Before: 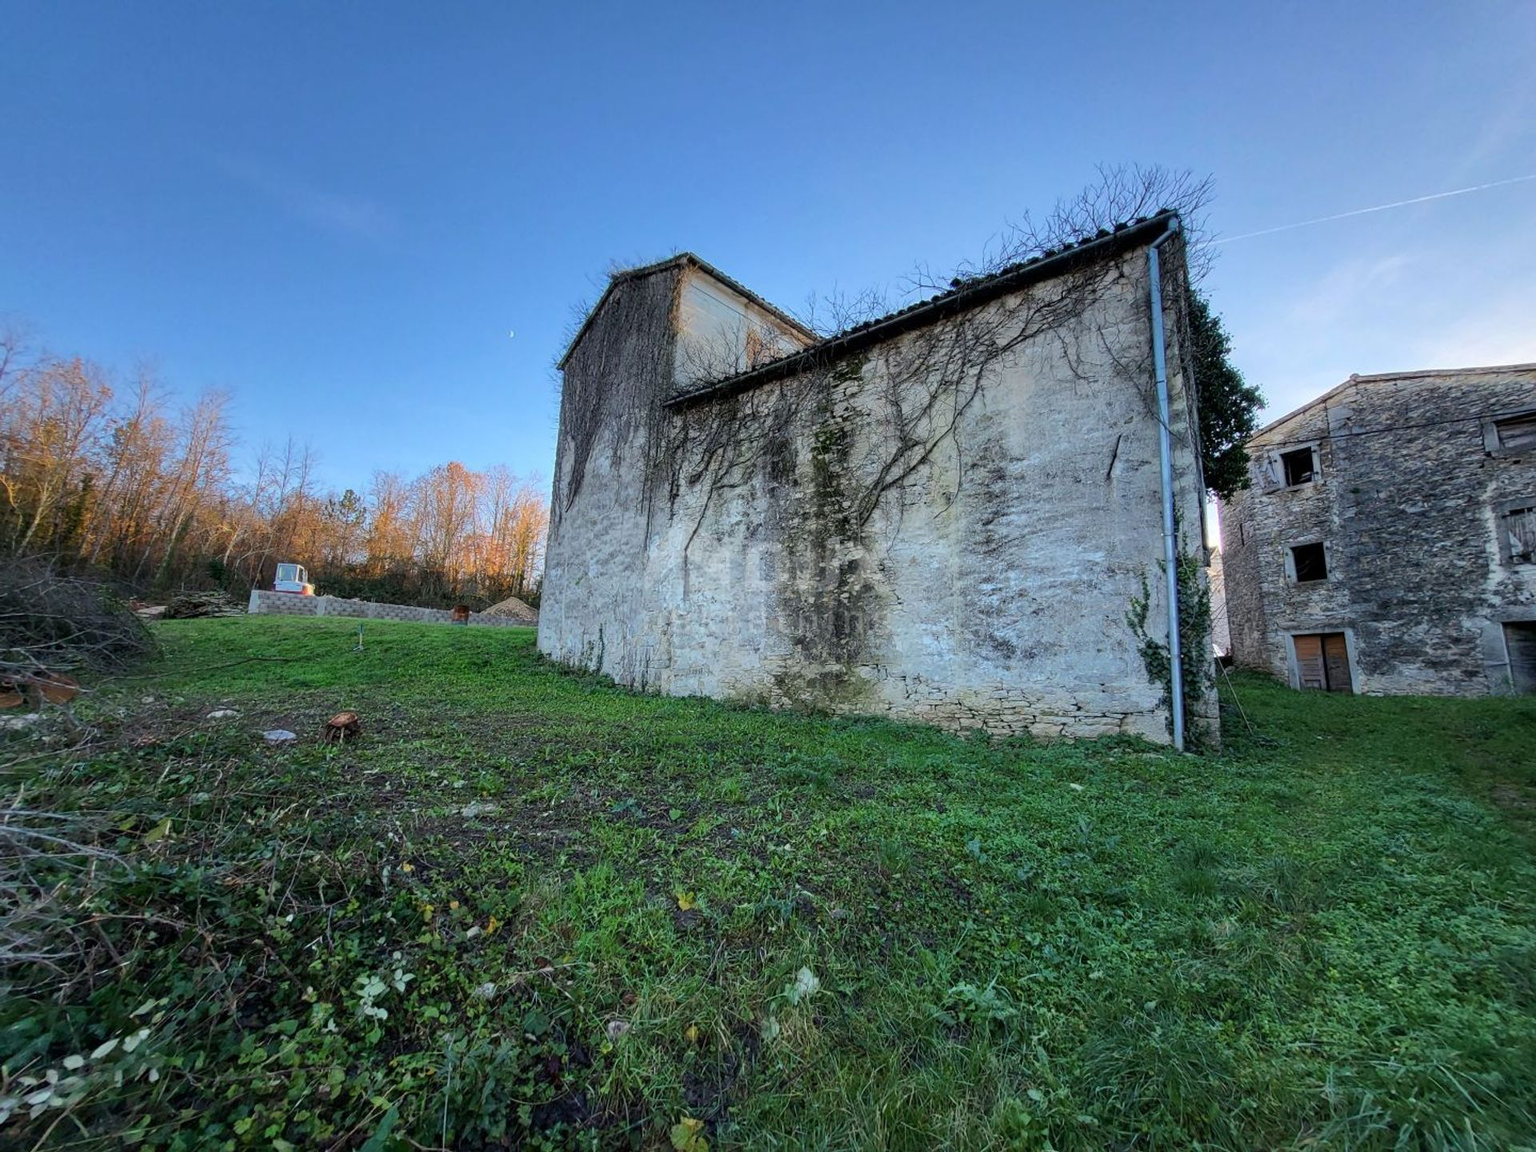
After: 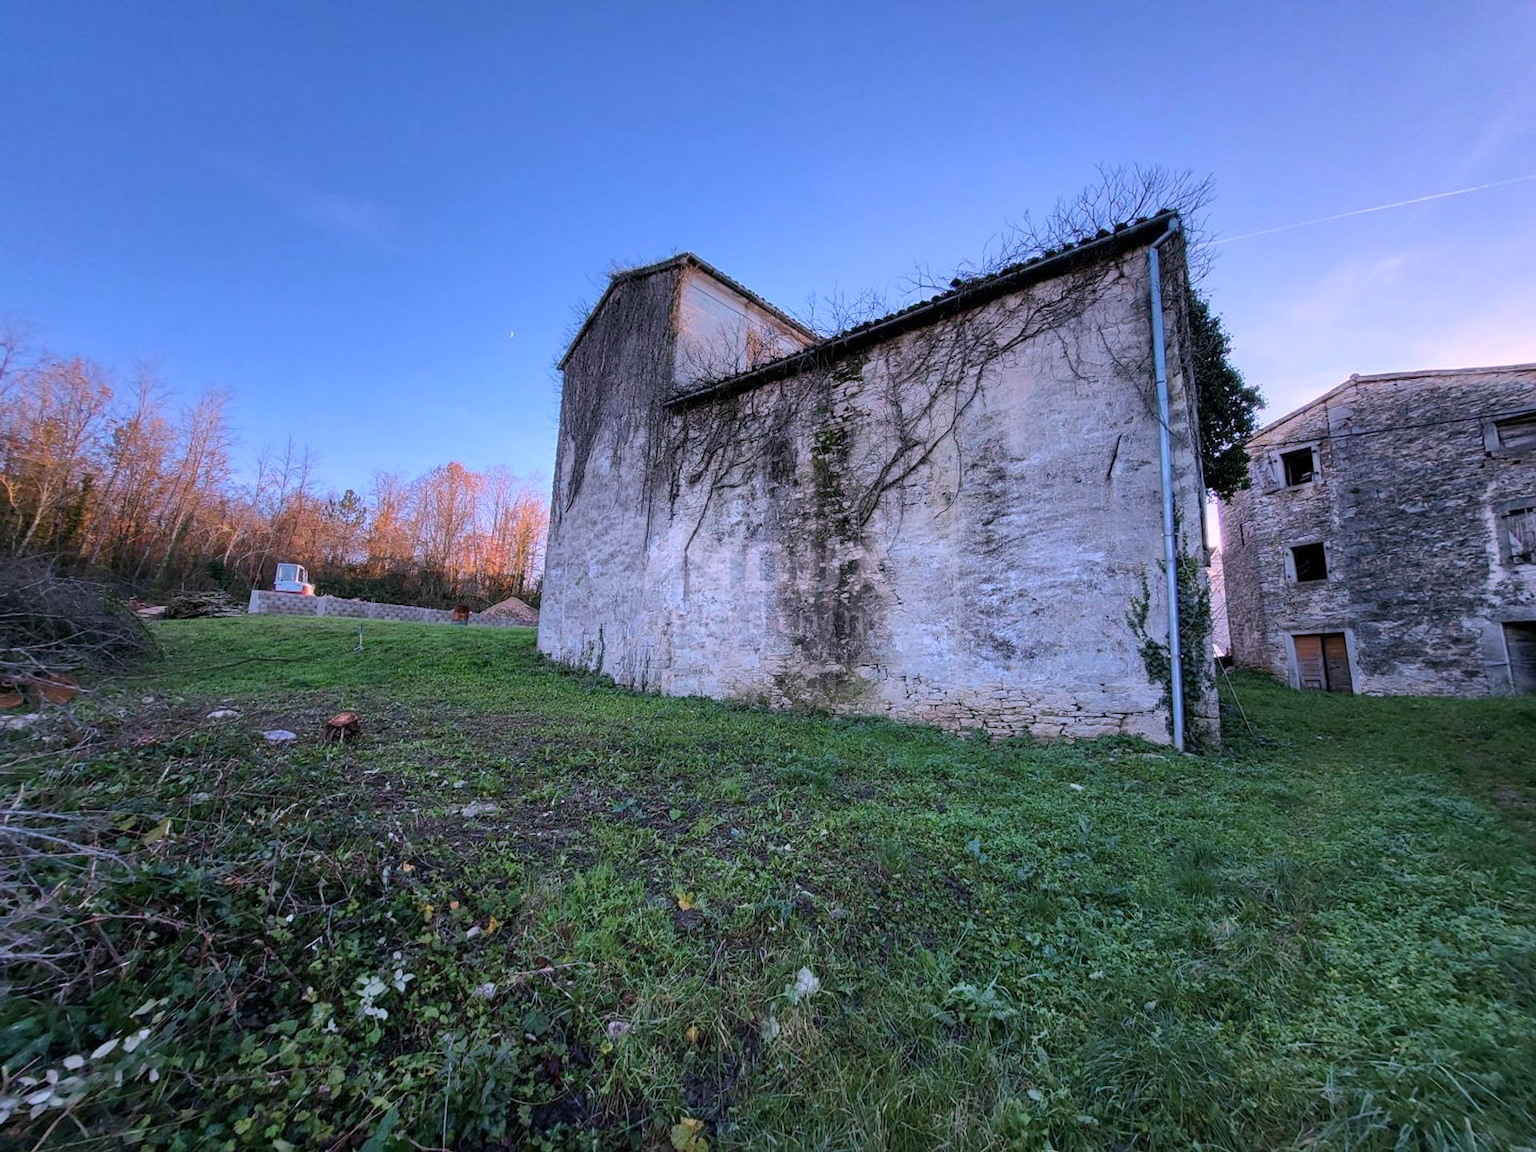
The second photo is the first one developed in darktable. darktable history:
color correction: highlights a* 15.49, highlights b* -20.85
